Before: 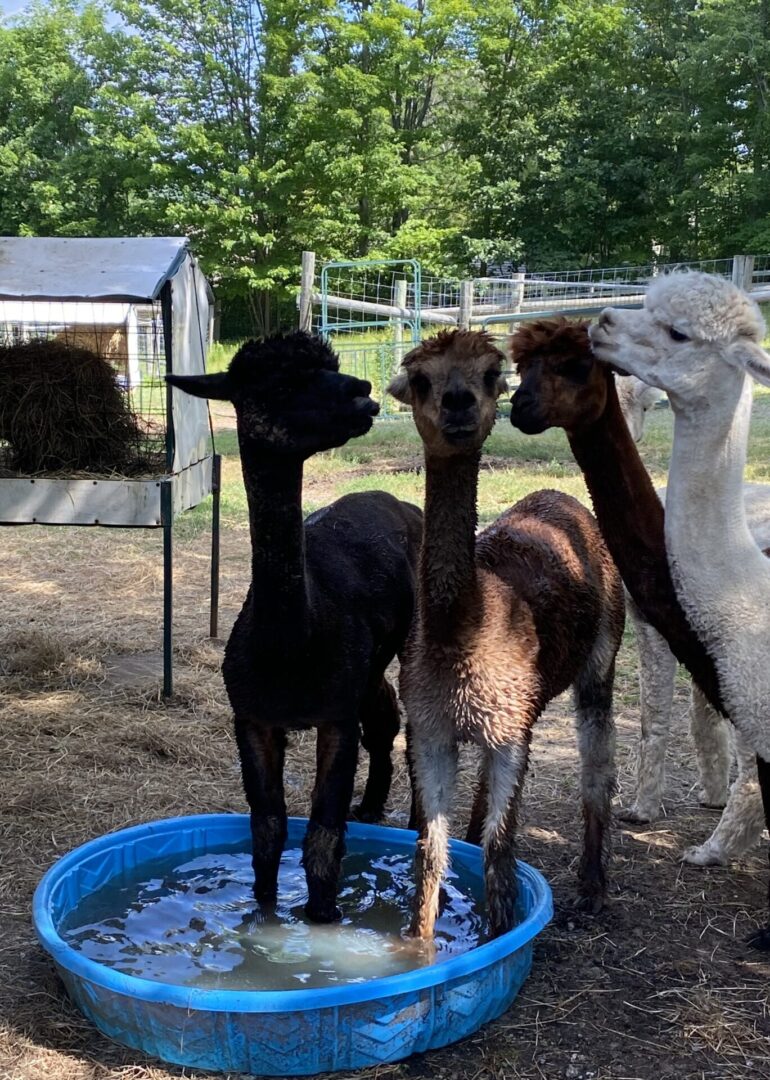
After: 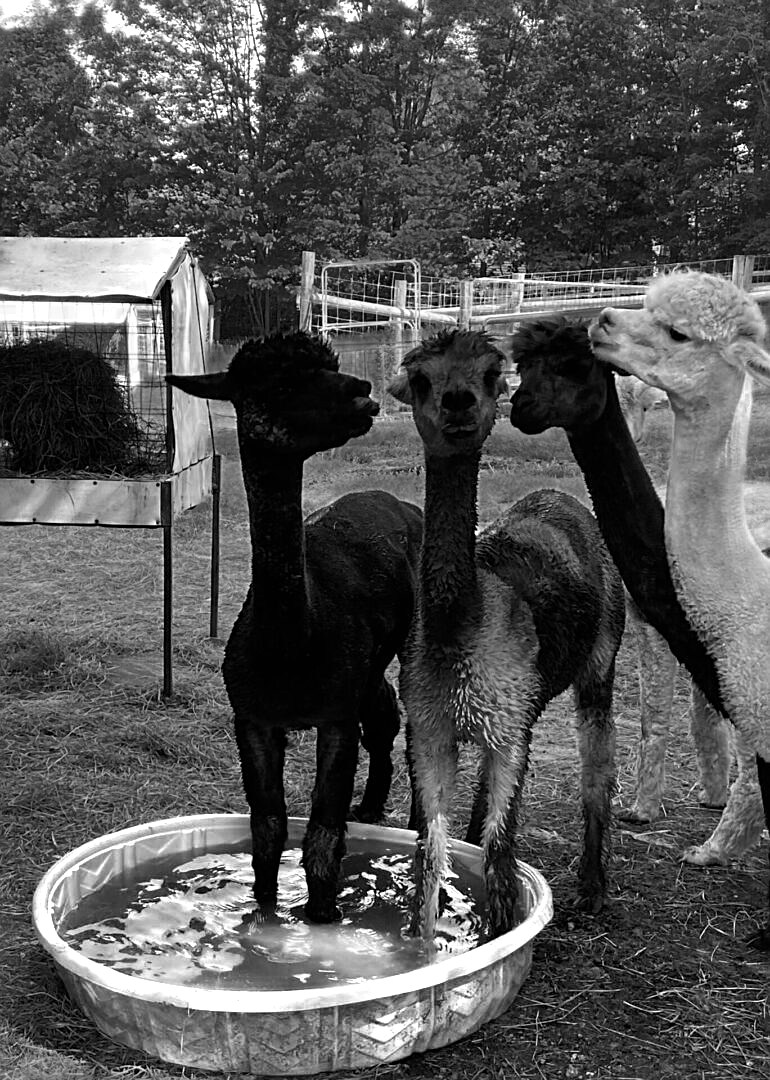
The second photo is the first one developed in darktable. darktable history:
color zones: curves: ch0 [(0.287, 0.048) (0.493, 0.484) (0.737, 0.816)]; ch1 [(0, 0) (0.143, 0) (0.286, 0) (0.429, 0) (0.571, 0) (0.714, 0) (0.857, 0)]
sharpen: on, module defaults
